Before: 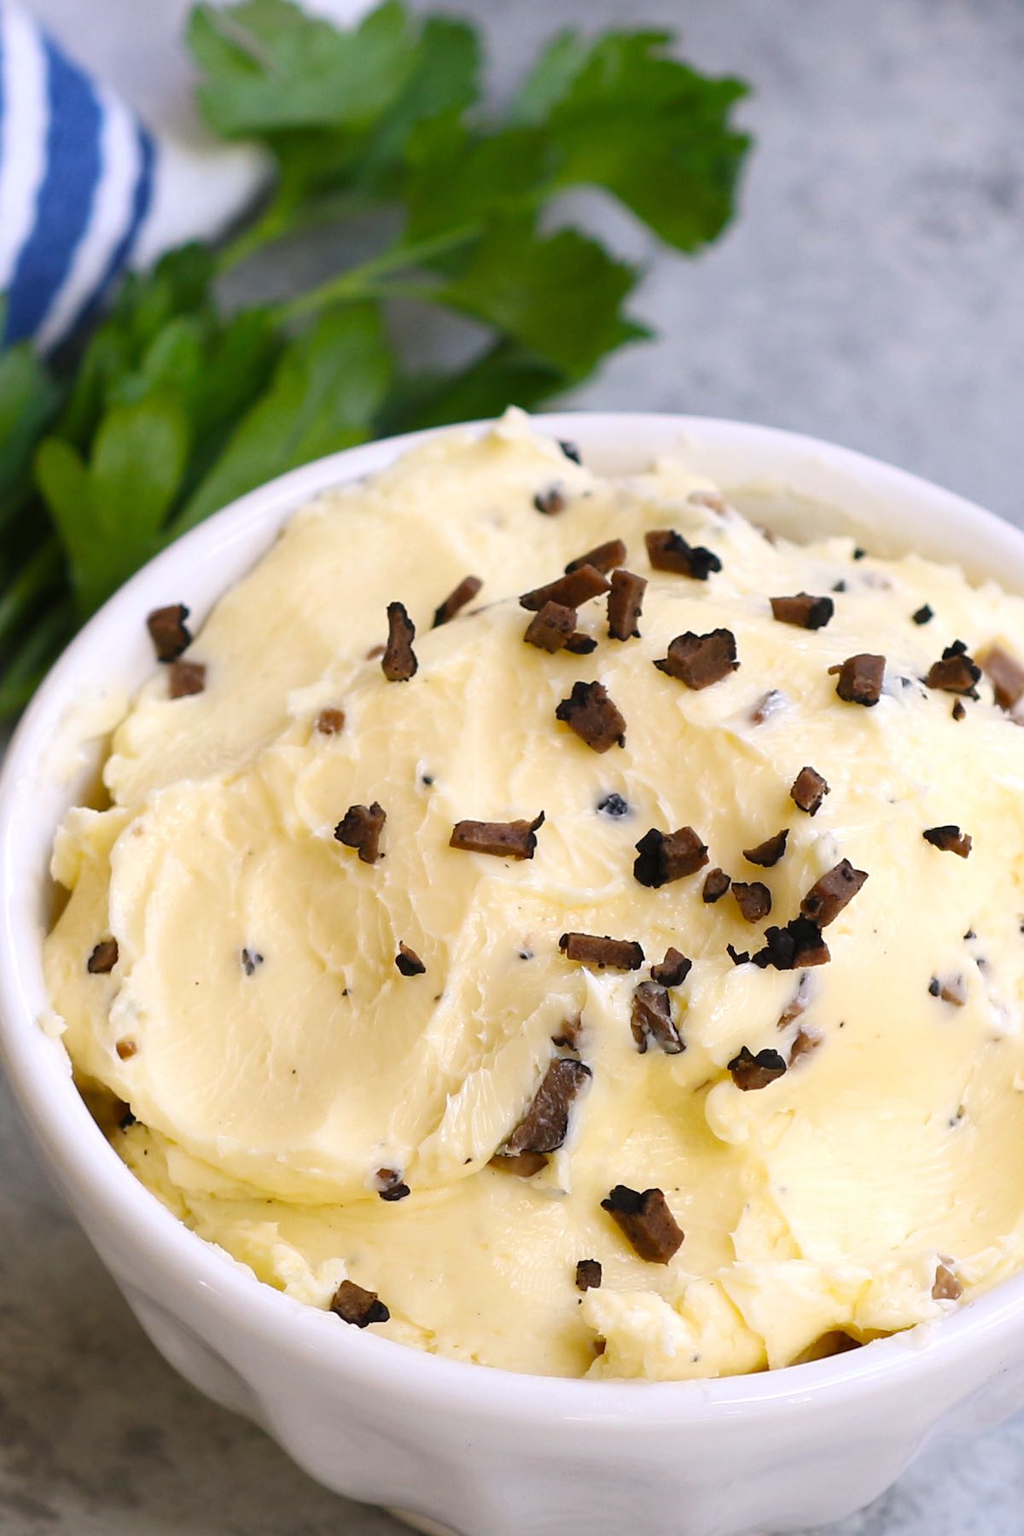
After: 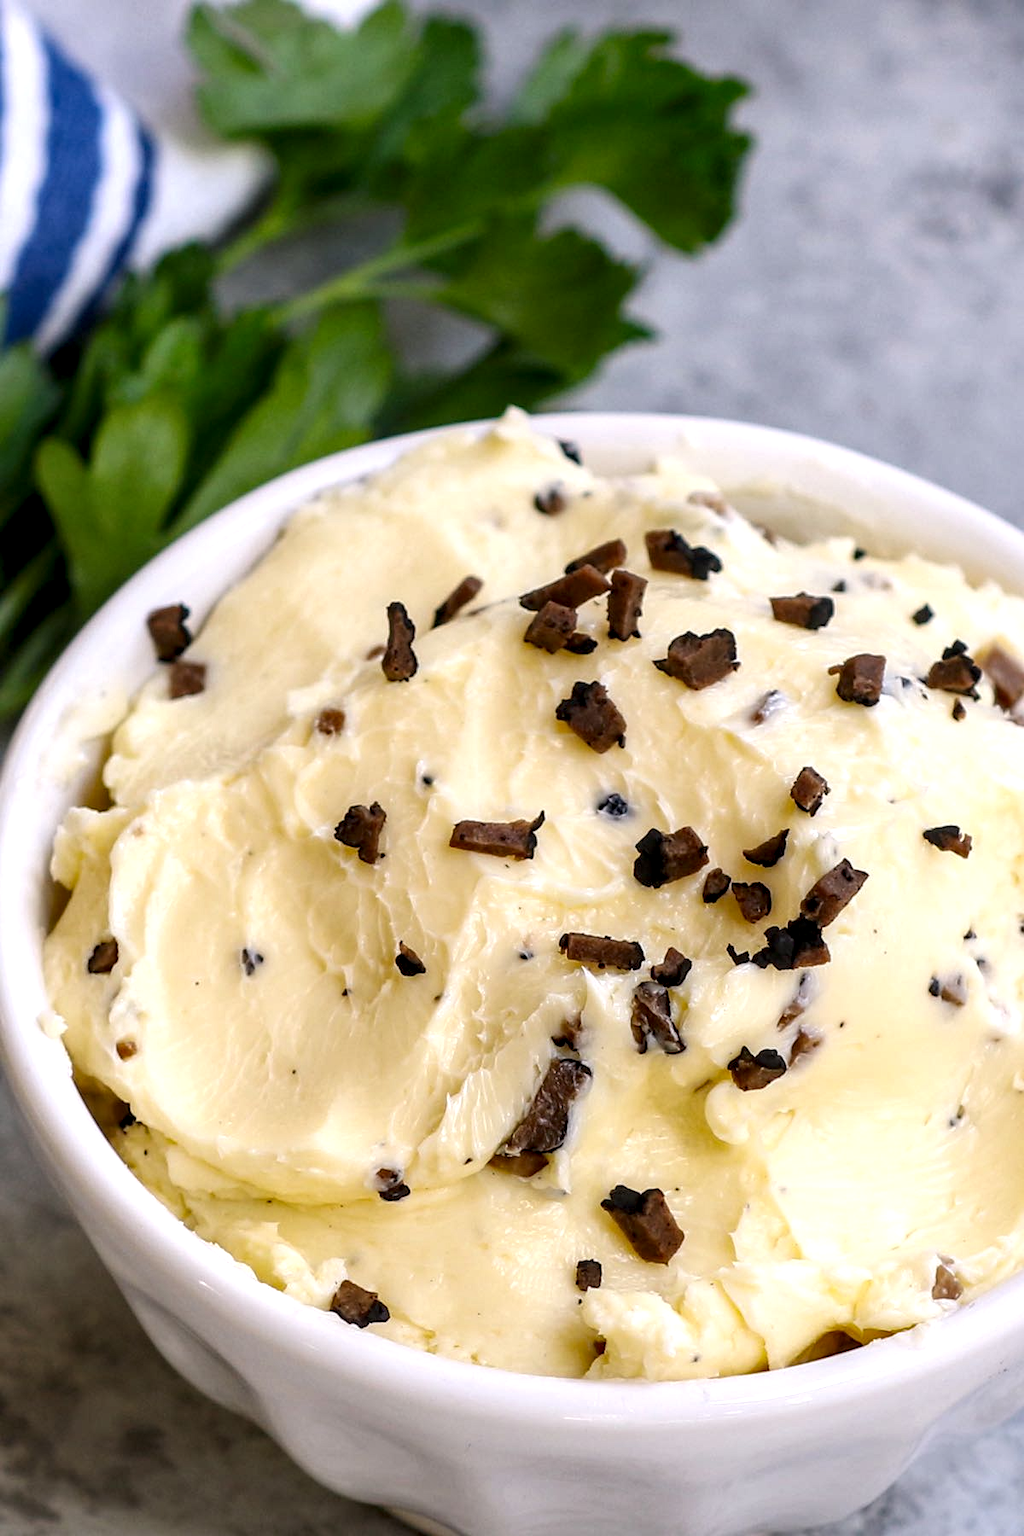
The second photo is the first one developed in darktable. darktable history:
local contrast: highlights 60%, shadows 60%, detail 160%
exposure: exposure -0.021 EV, compensate highlight preservation false
